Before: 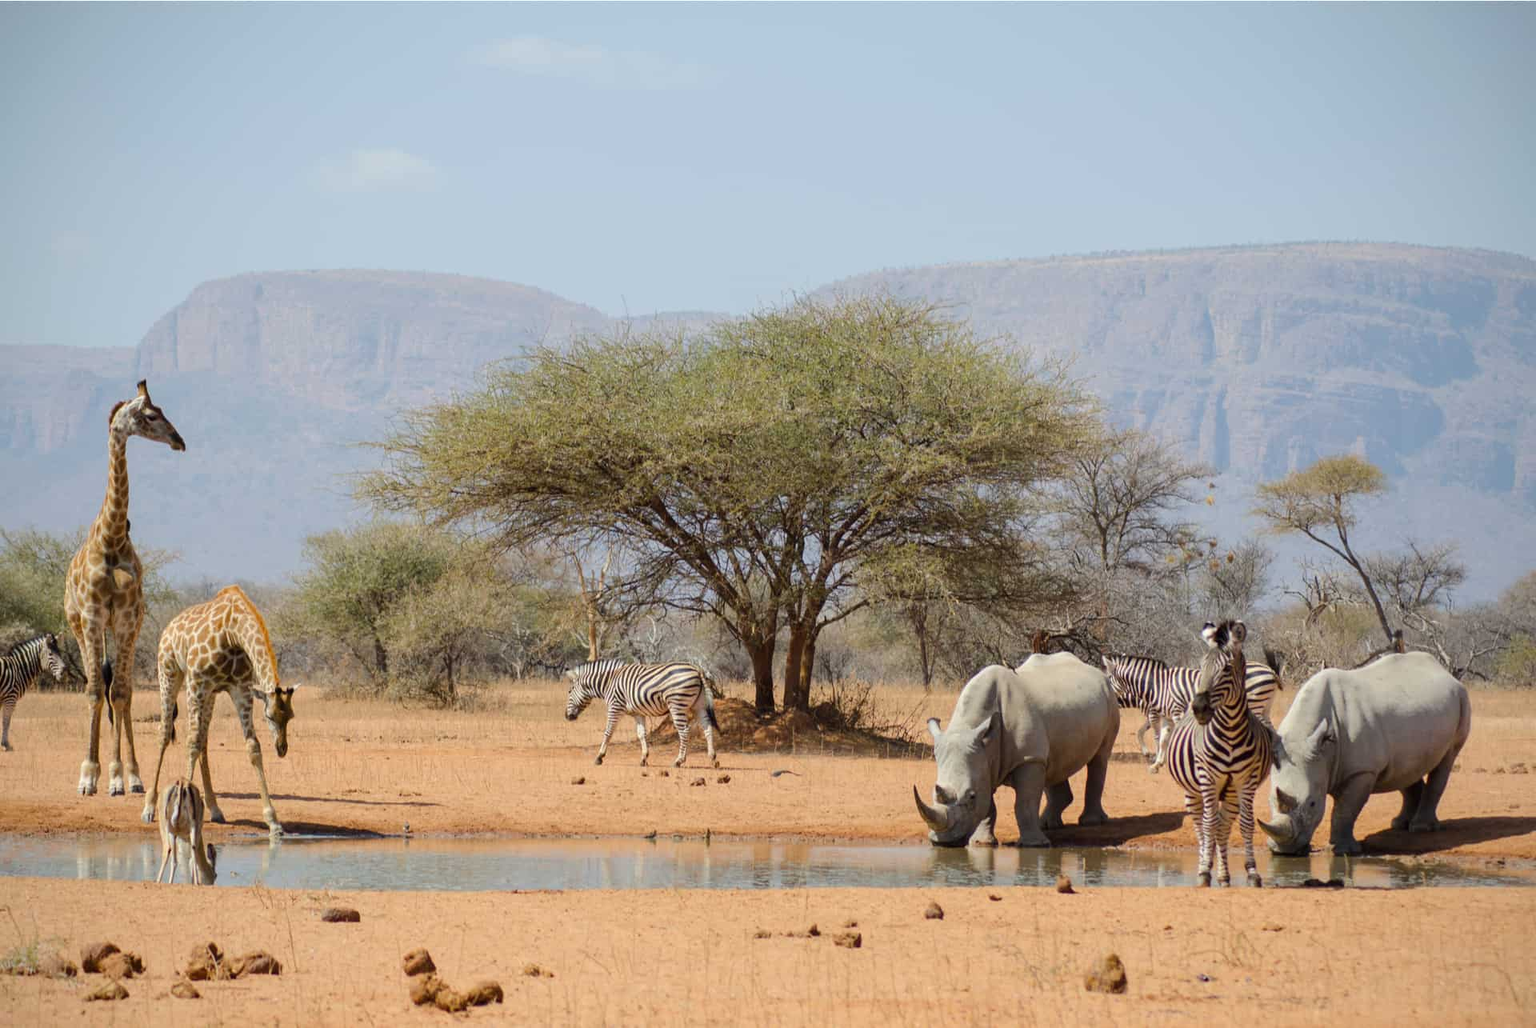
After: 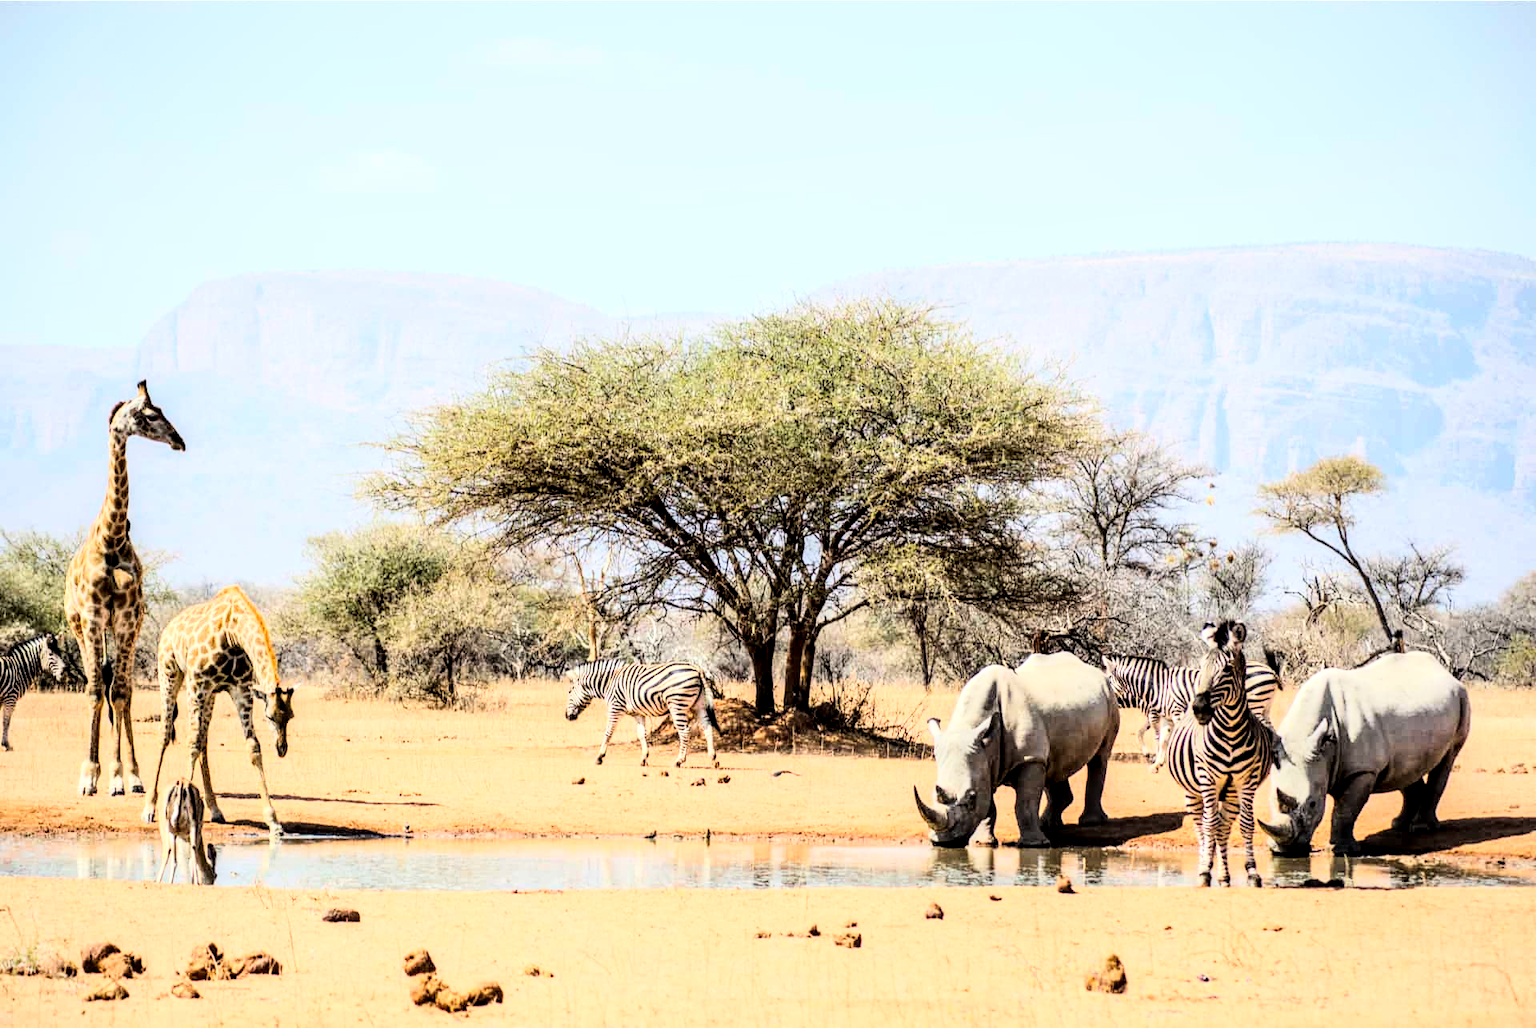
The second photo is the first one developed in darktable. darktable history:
local contrast: detail 154%
rgb curve: curves: ch0 [(0, 0) (0.21, 0.15) (0.24, 0.21) (0.5, 0.75) (0.75, 0.96) (0.89, 0.99) (1, 1)]; ch1 [(0, 0.02) (0.21, 0.13) (0.25, 0.2) (0.5, 0.67) (0.75, 0.9) (0.89, 0.97) (1, 1)]; ch2 [(0, 0.02) (0.21, 0.13) (0.25, 0.2) (0.5, 0.67) (0.75, 0.9) (0.89, 0.97) (1, 1)], compensate middle gray true
